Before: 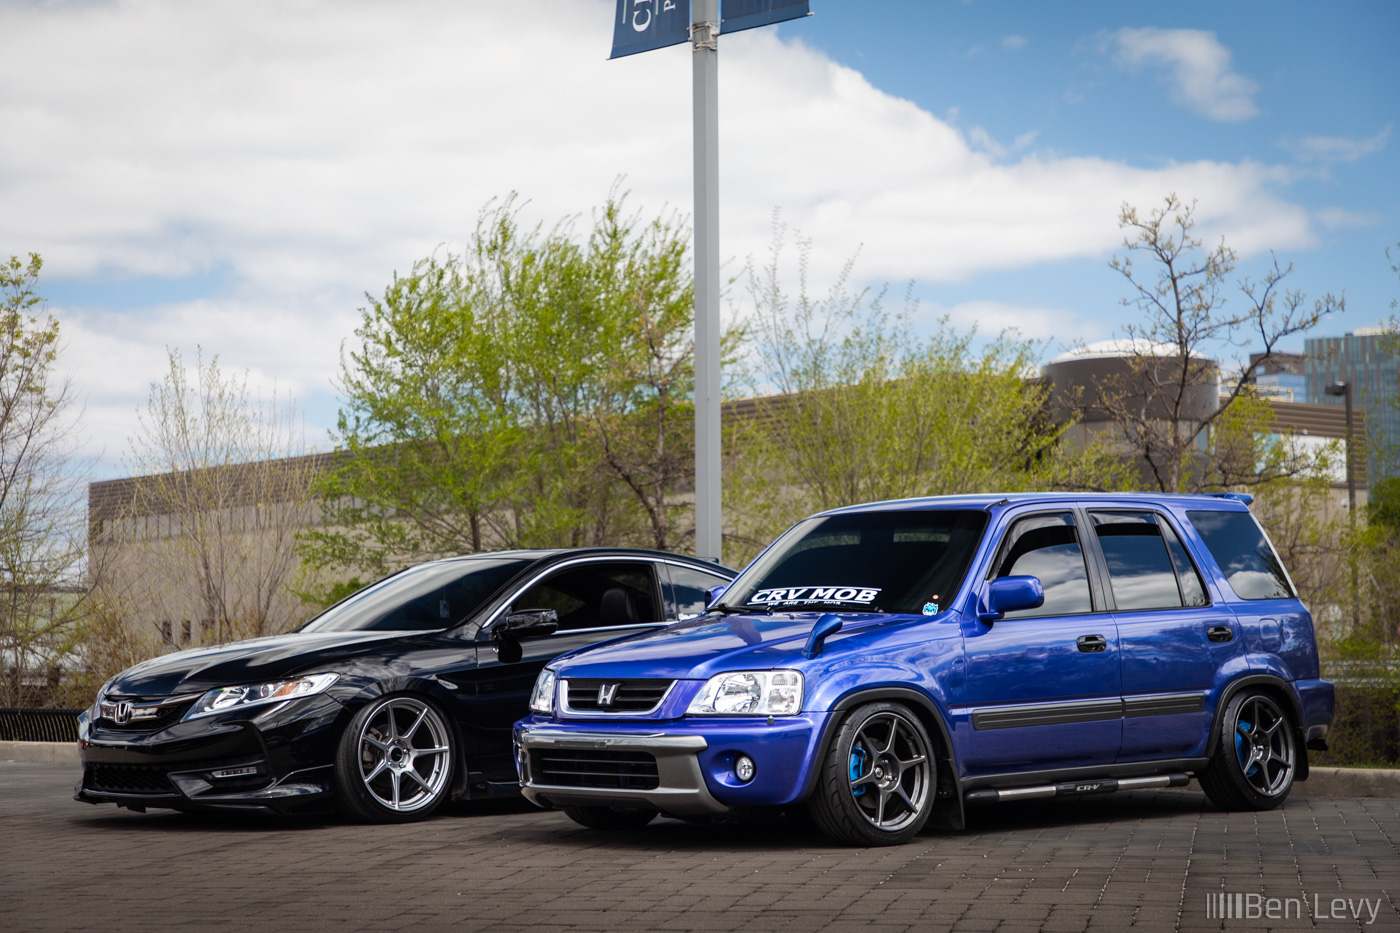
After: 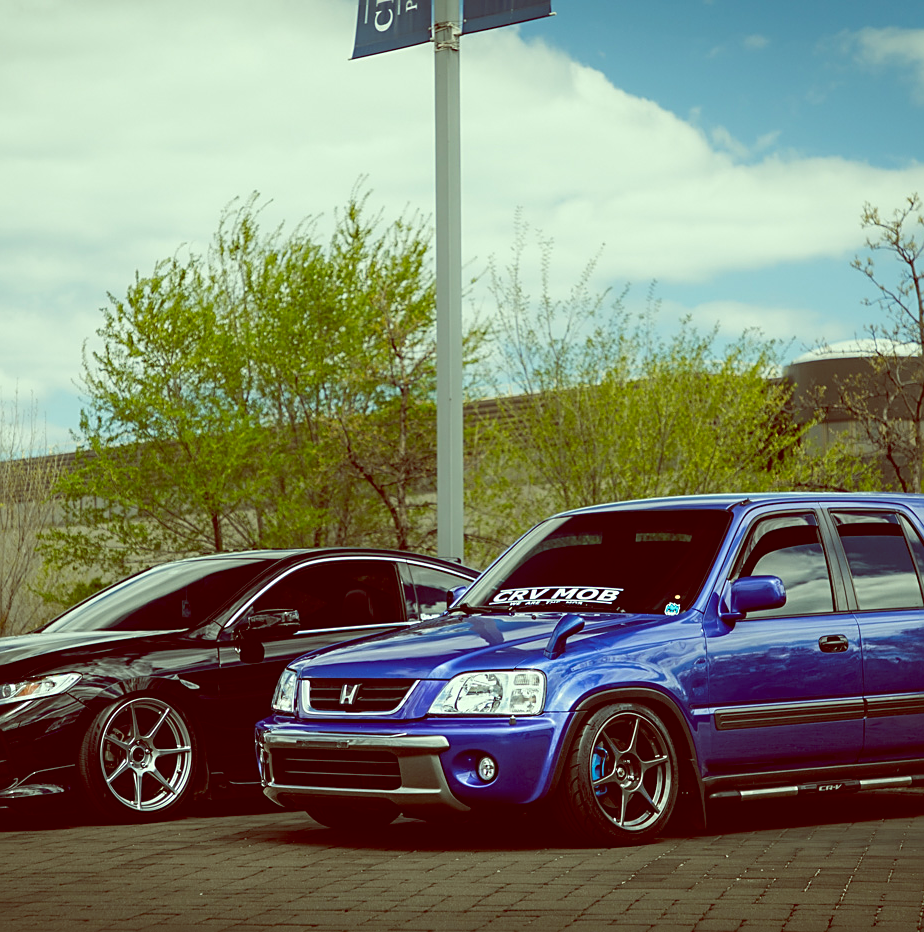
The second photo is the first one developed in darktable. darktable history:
sharpen: on, module defaults
crop and rotate: left 18.442%, right 15.508%
color balance: lift [1, 1.015, 0.987, 0.985], gamma [1, 0.959, 1.042, 0.958], gain [0.927, 0.938, 1.072, 0.928], contrast 1.5%
